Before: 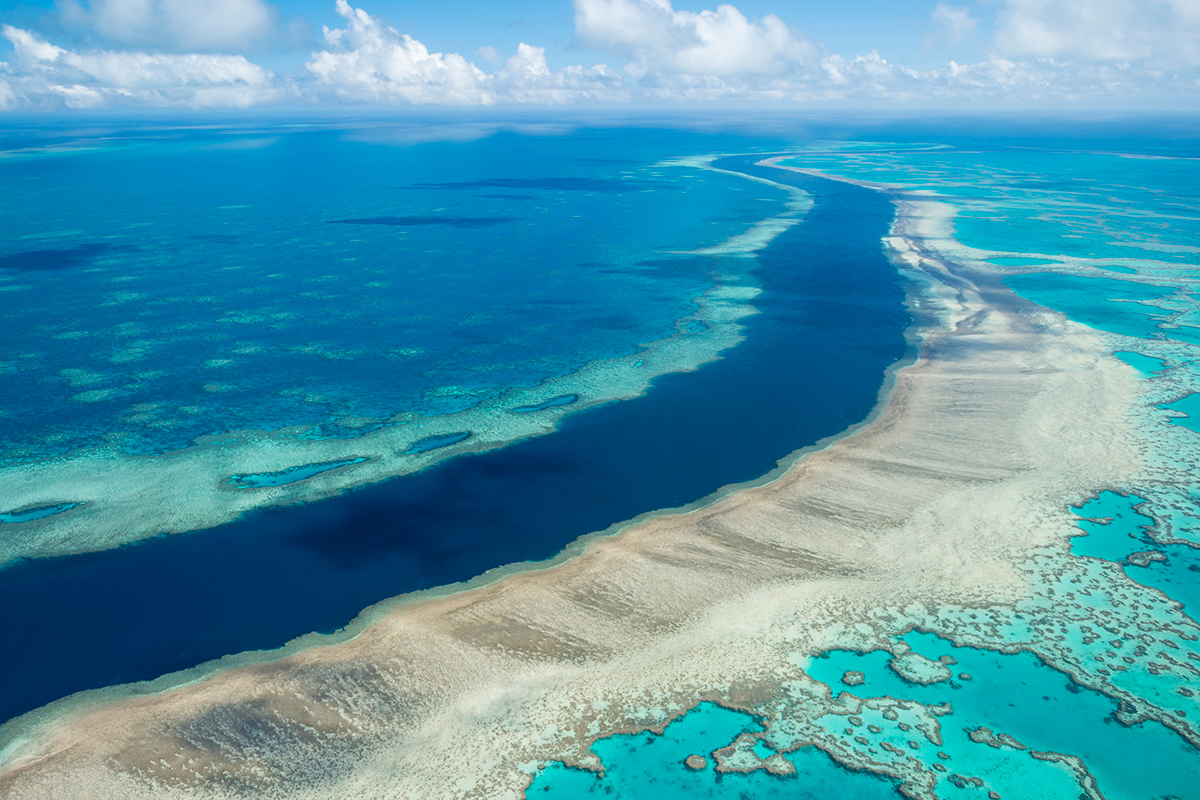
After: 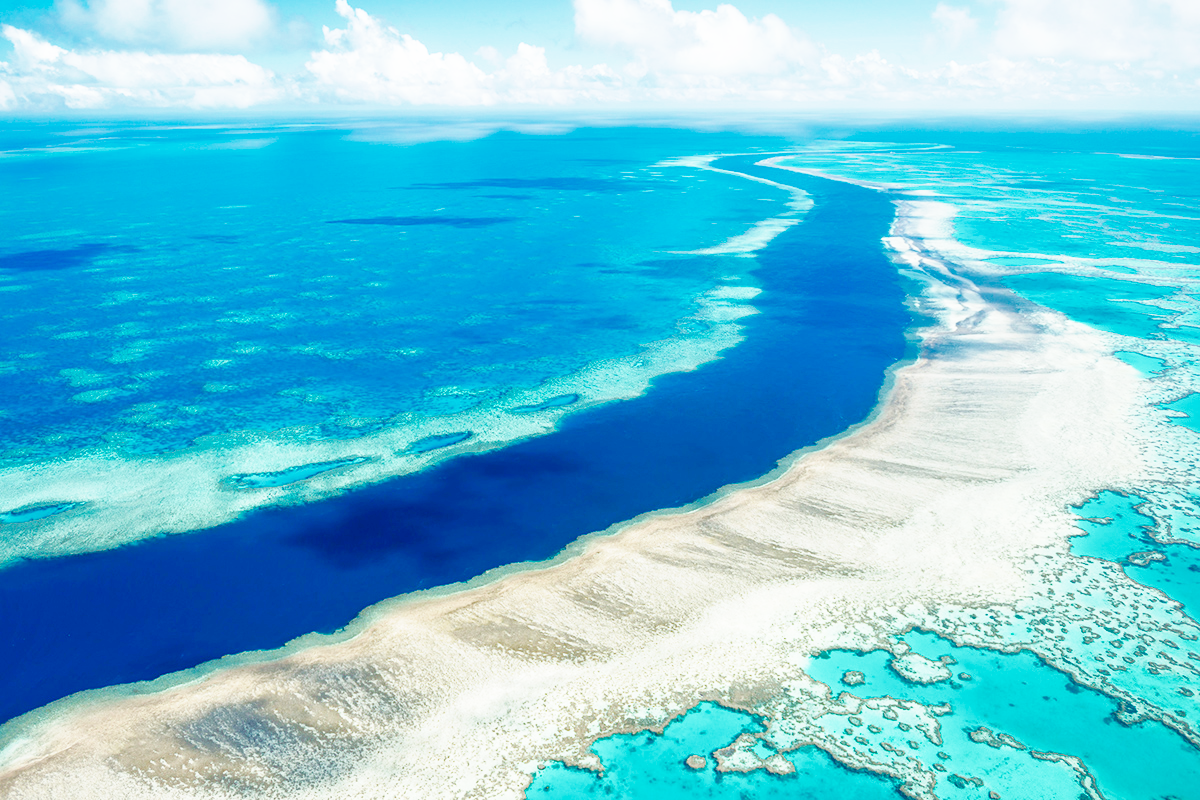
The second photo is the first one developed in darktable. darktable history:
base curve: curves: ch0 [(0, 0) (0.007, 0.004) (0.027, 0.03) (0.046, 0.07) (0.207, 0.54) (0.442, 0.872) (0.673, 0.972) (1, 1)], preserve colors none
shadows and highlights: on, module defaults
